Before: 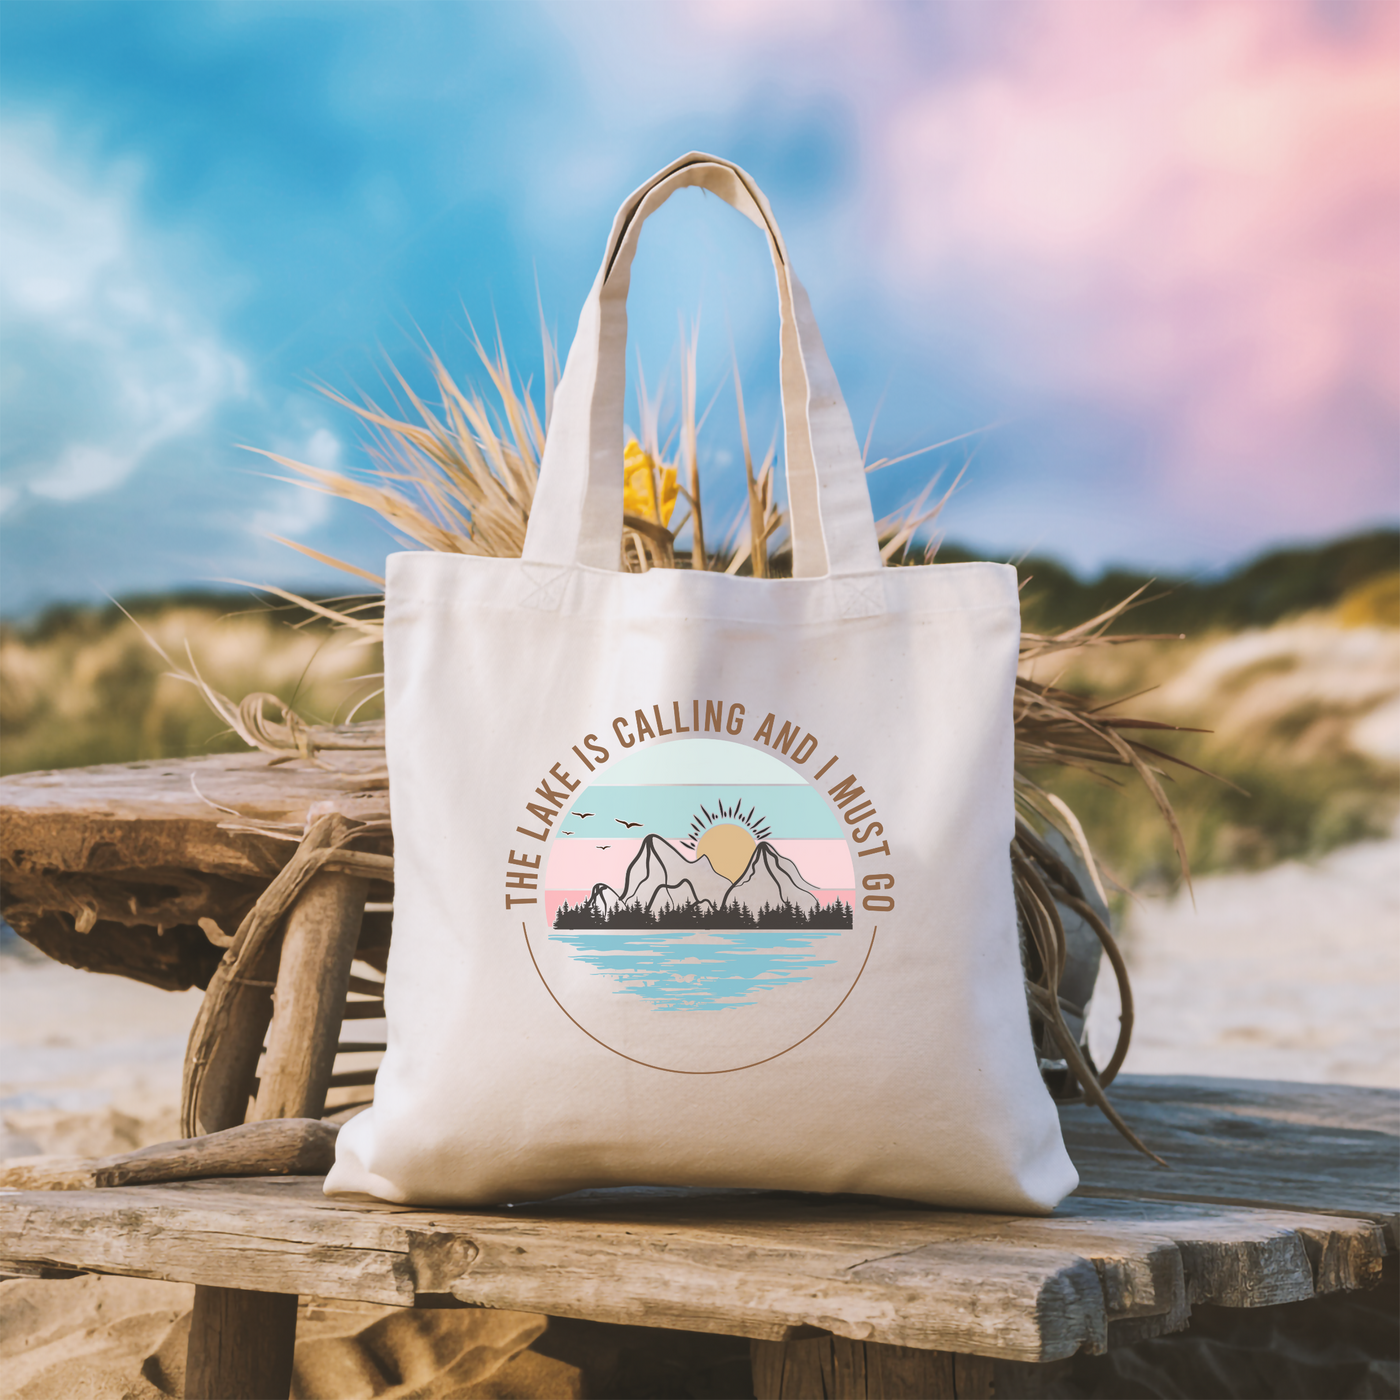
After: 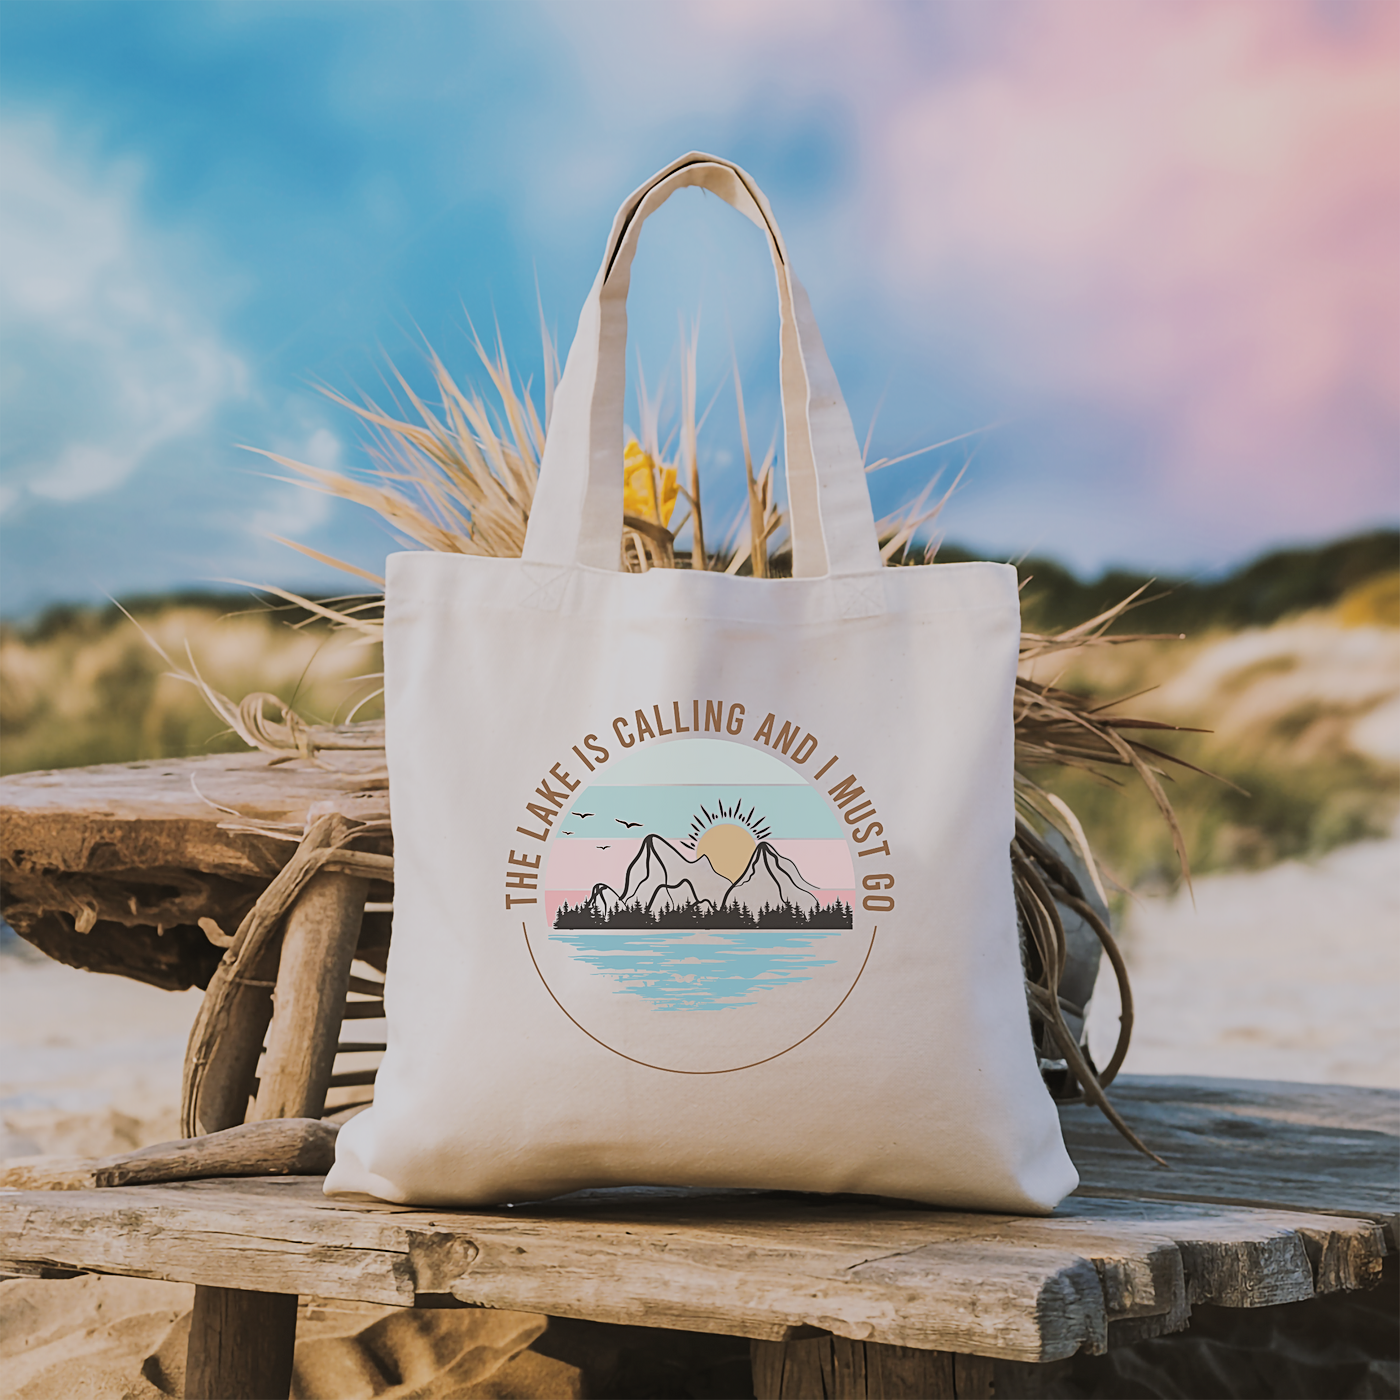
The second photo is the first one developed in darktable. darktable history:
sharpen: on, module defaults
filmic rgb: black relative exposure -7.65 EV, white relative exposure 4.56 EV, hardness 3.61, contrast 1.056
